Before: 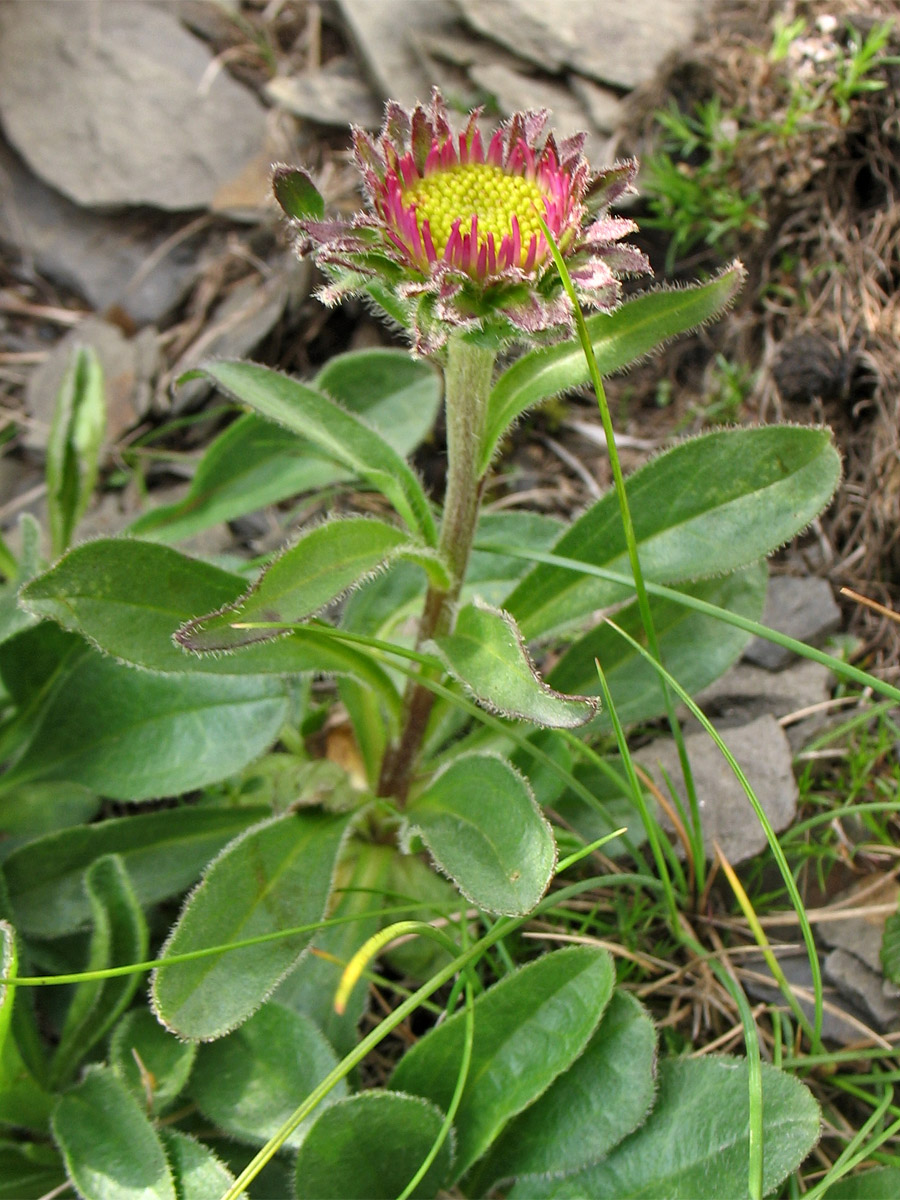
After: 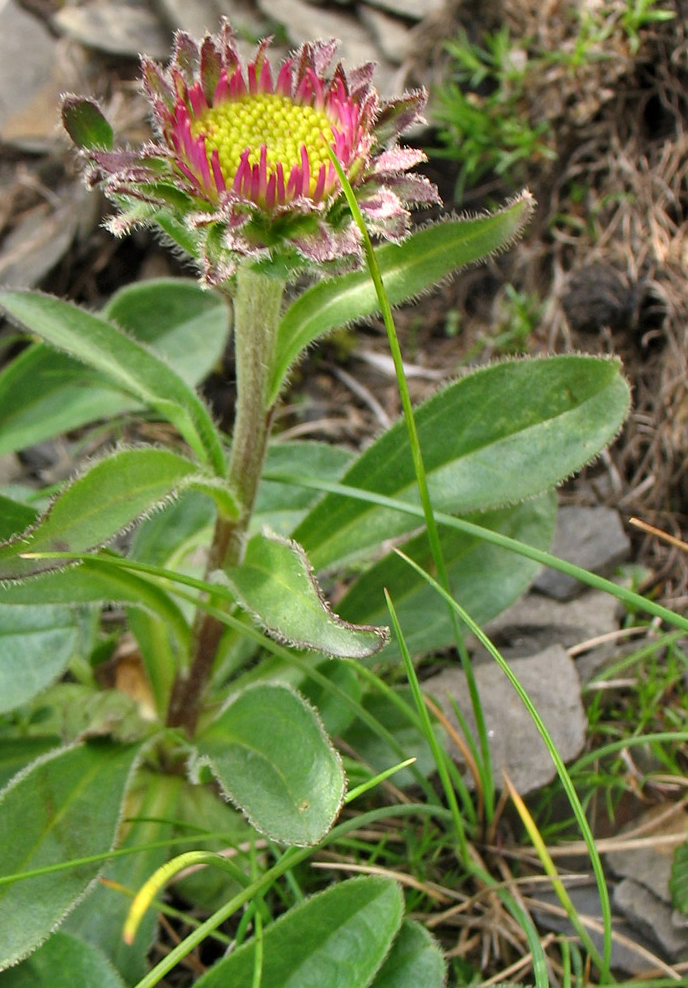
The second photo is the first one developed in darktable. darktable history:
crop: left 23.488%, top 5.863%, bottom 11.79%
